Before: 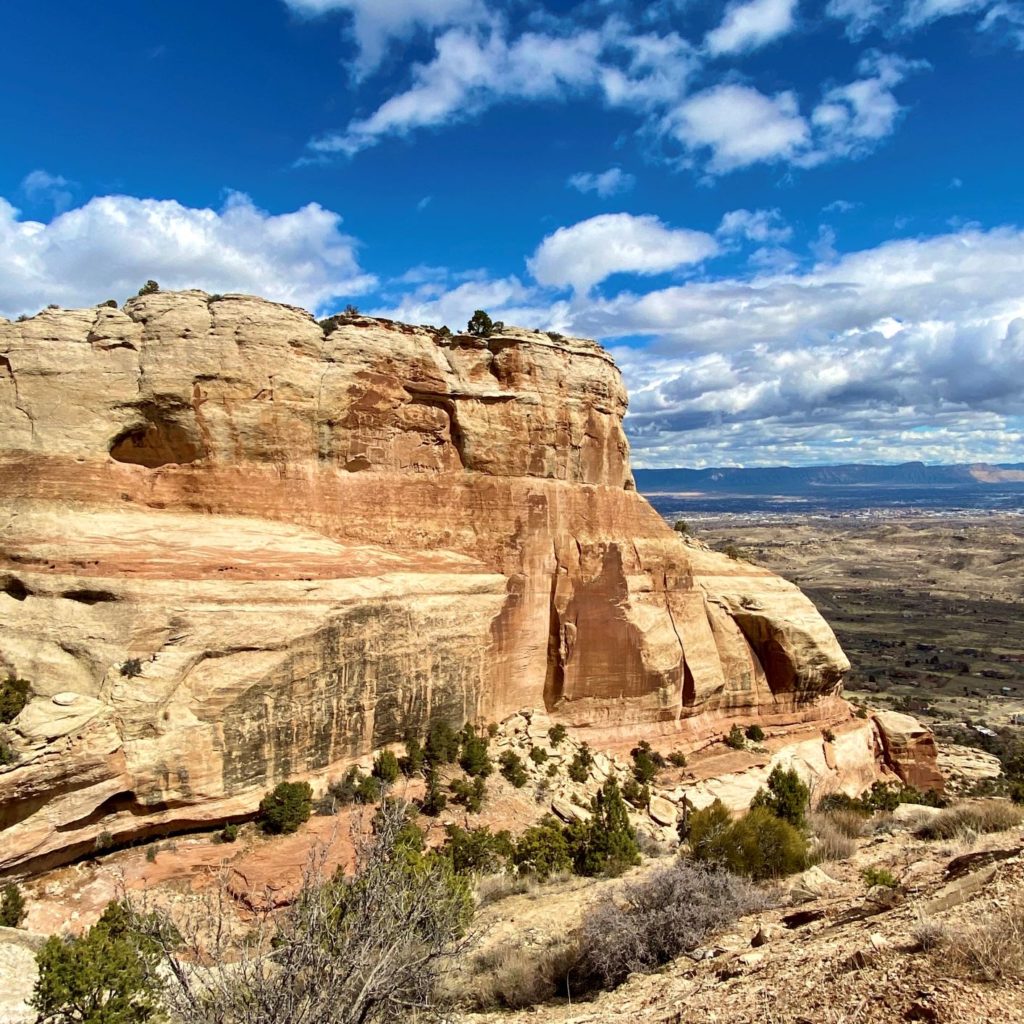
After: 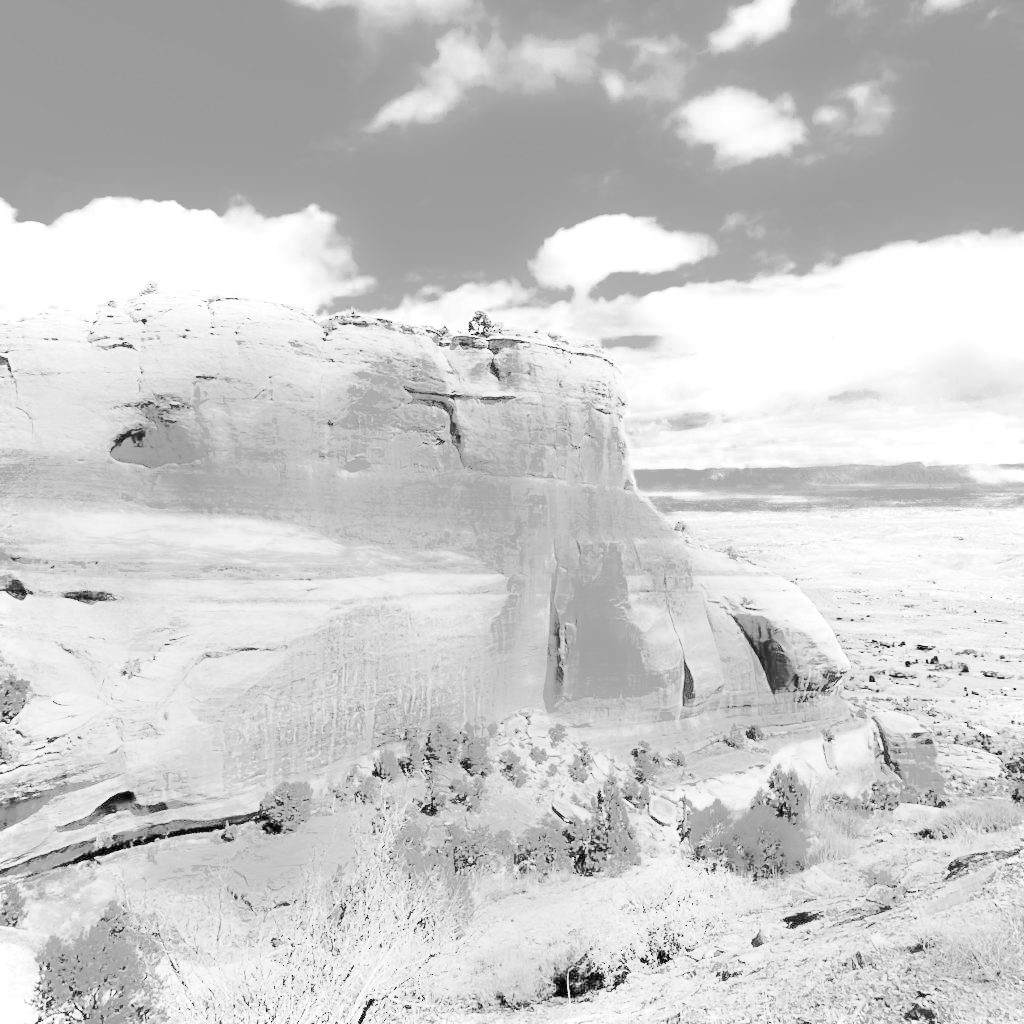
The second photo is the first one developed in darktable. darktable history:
exposure: black level correction 0, exposure 4 EV, compensate exposure bias true, compensate highlight preservation false
local contrast: mode bilateral grid, contrast 20, coarseness 50, detail 120%, midtone range 0.2
rgb curve: curves: ch0 [(0, 0) (0.21, 0.15) (0.24, 0.21) (0.5, 0.75) (0.75, 0.96) (0.89, 0.99) (1, 1)]; ch1 [(0, 0.02) (0.21, 0.13) (0.25, 0.2) (0.5, 0.67) (0.75, 0.9) (0.89, 0.97) (1, 1)]; ch2 [(0, 0.02) (0.21, 0.13) (0.25, 0.2) (0.5, 0.67) (0.75, 0.9) (0.89, 0.97) (1, 1)], compensate middle gray true
monochrome: a -11.7, b 1.62, size 0.5, highlights 0.38
color contrast: green-magenta contrast 0.85, blue-yellow contrast 1.25, unbound 0
white balance: emerald 1
